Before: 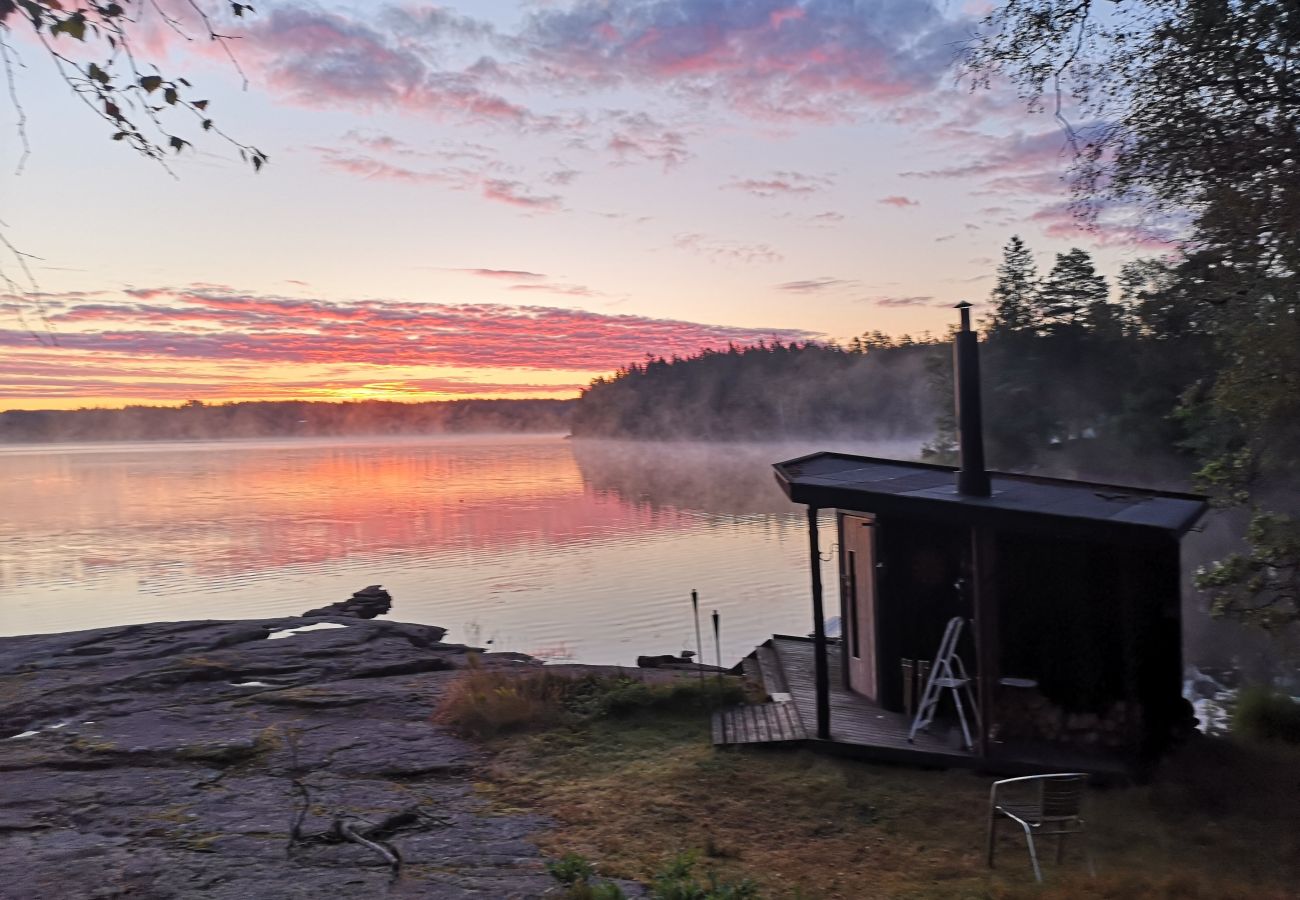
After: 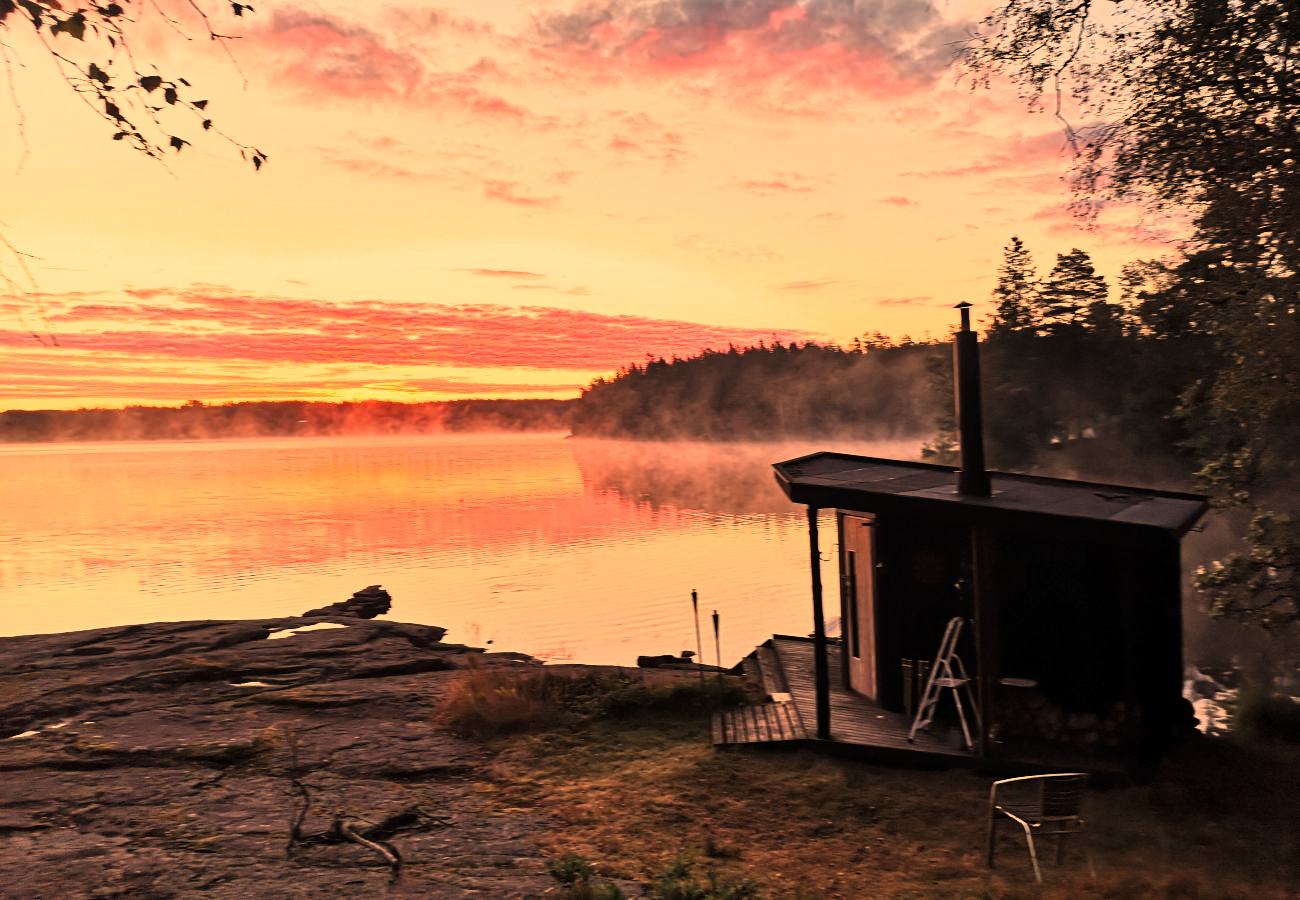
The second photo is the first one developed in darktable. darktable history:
tone equalizer: on, module defaults
tone curve: curves: ch0 [(0, 0) (0.137, 0.063) (0.255, 0.176) (0.502, 0.502) (0.749, 0.839) (1, 1)], color space Lab, linked channels, preserve colors none
white balance: red 1.467, blue 0.684
shadows and highlights: radius 125.46, shadows 30.51, highlights -30.51, low approximation 0.01, soften with gaussian
